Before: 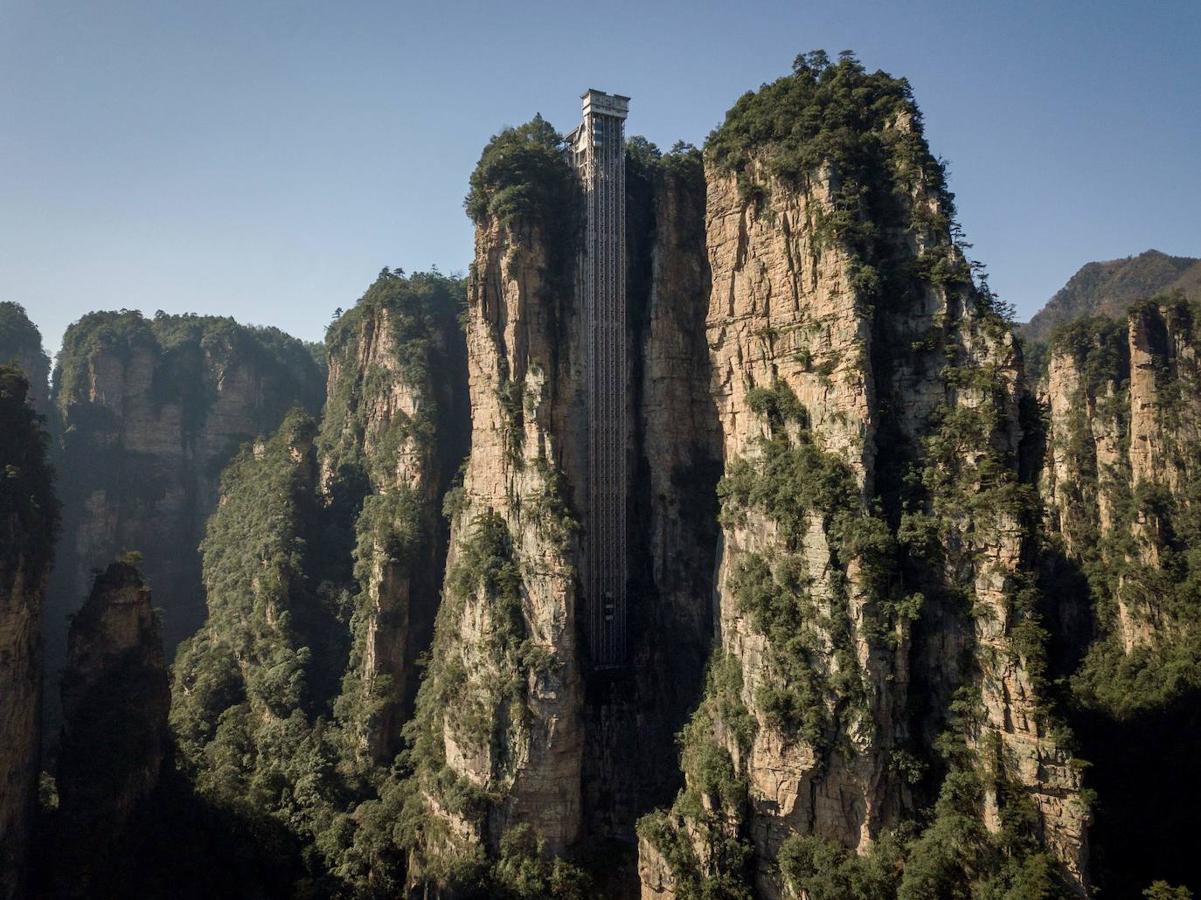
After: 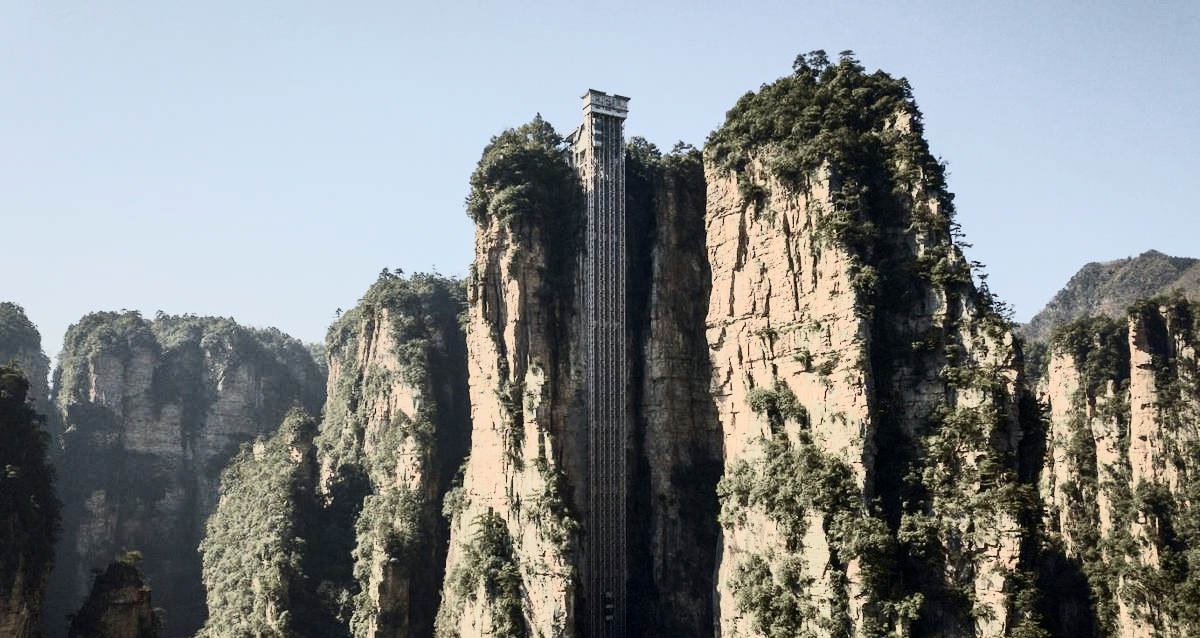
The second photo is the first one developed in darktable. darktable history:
crop: right 0.001%, bottom 28.634%
contrast brightness saturation: contrast 0.571, brightness 0.571, saturation -0.343
tone curve: curves: ch0 [(0, 0) (0.049, 0.01) (0.154, 0.081) (0.491, 0.519) (0.748, 0.765) (1, 0.919)]; ch1 [(0, 0) (0.172, 0.123) (0.317, 0.272) (0.401, 0.422) (0.499, 0.497) (0.531, 0.54) (0.615, 0.603) (0.741, 0.783) (1, 1)]; ch2 [(0, 0) (0.411, 0.424) (0.483, 0.478) (0.544, 0.56) (0.686, 0.638) (1, 1)], color space Lab, independent channels, preserve colors none
